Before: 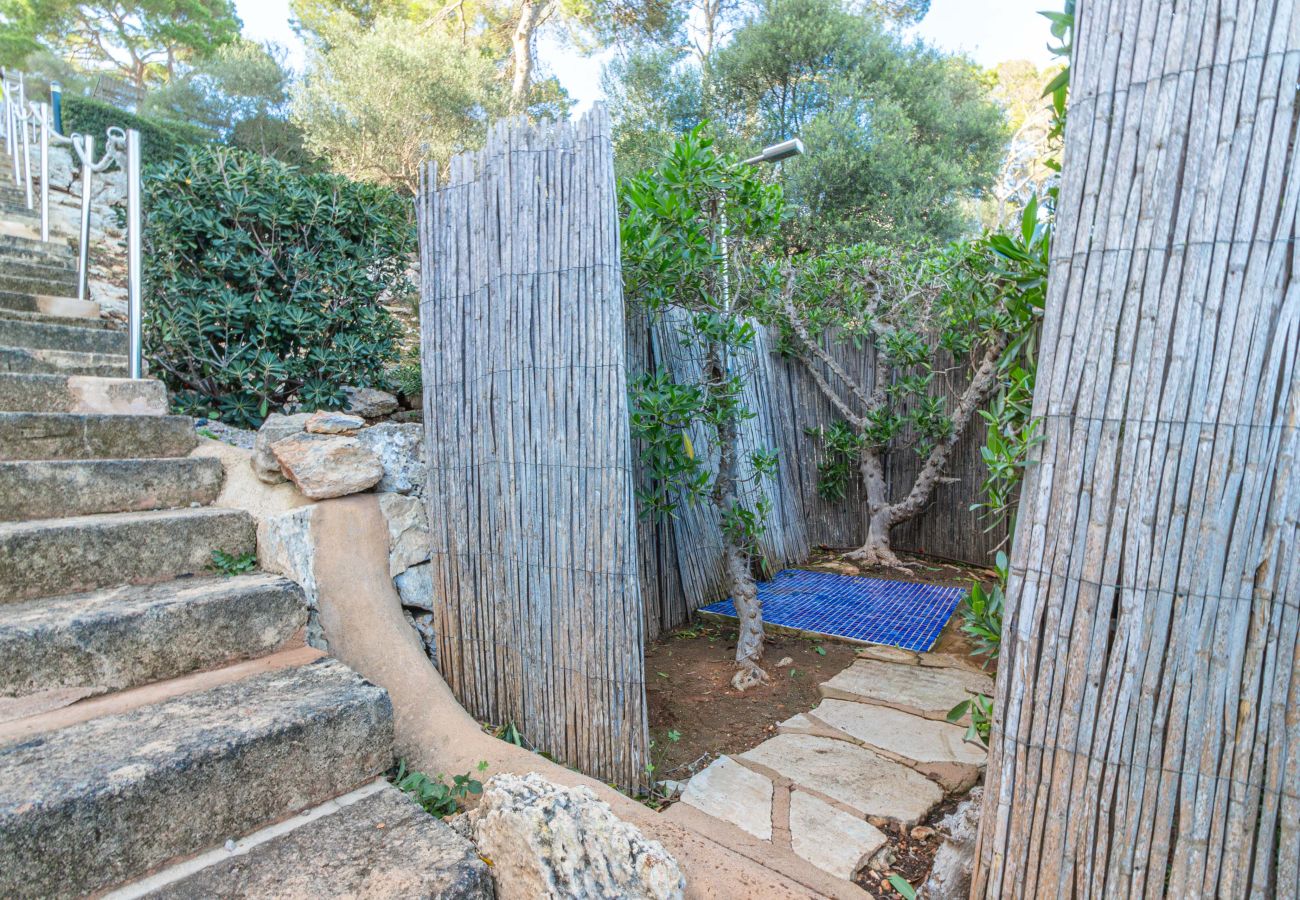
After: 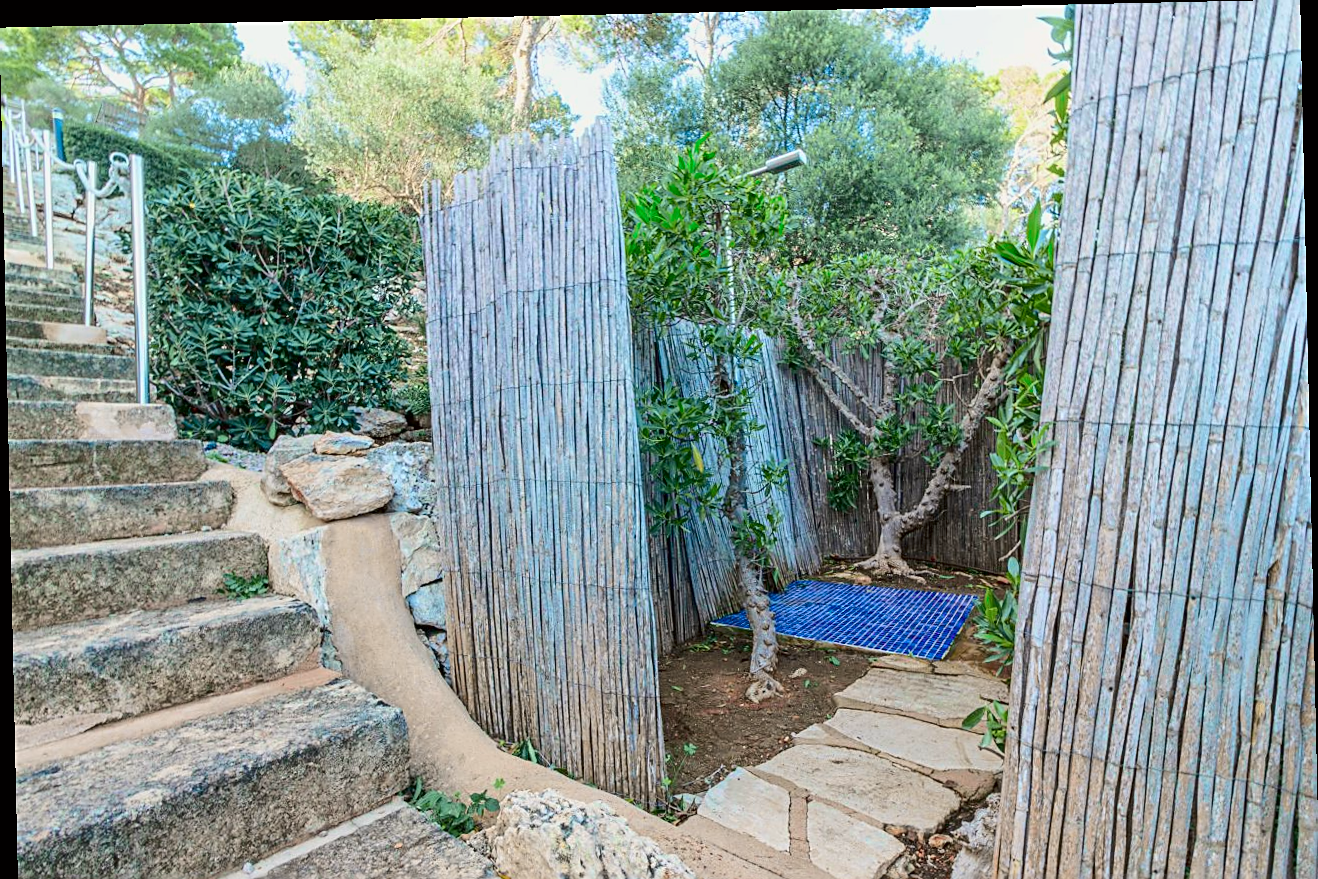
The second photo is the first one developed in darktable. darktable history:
rotate and perspective: rotation -1.24°, automatic cropping off
crop and rotate: top 0%, bottom 5.097%
sharpen: on, module defaults
tone curve: curves: ch0 [(0, 0) (0.068, 0.031) (0.175, 0.132) (0.337, 0.304) (0.498, 0.511) (0.748, 0.762) (0.993, 0.954)]; ch1 [(0, 0) (0.294, 0.184) (0.359, 0.34) (0.362, 0.35) (0.43, 0.41) (0.476, 0.457) (0.499, 0.5) (0.529, 0.523) (0.677, 0.762) (1, 1)]; ch2 [(0, 0) (0.431, 0.419) (0.495, 0.502) (0.524, 0.534) (0.557, 0.56) (0.634, 0.654) (0.728, 0.722) (1, 1)], color space Lab, independent channels, preserve colors none
